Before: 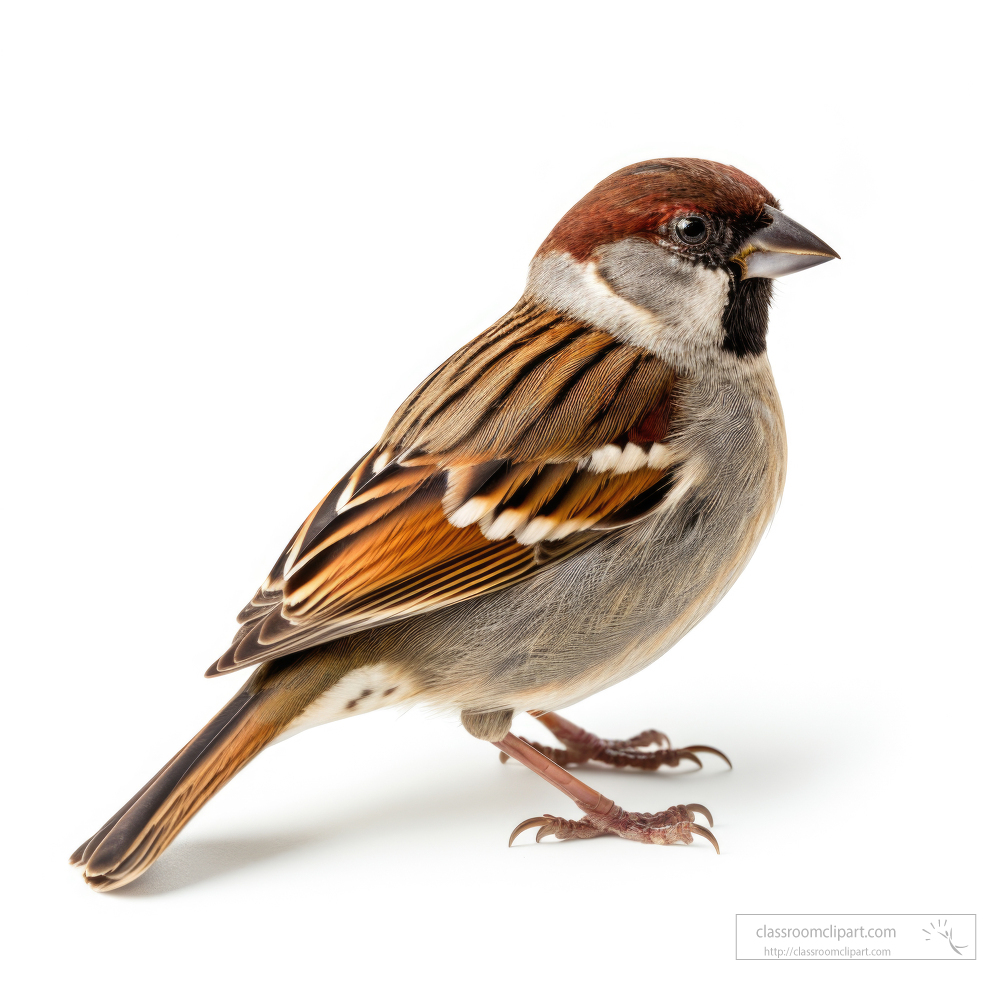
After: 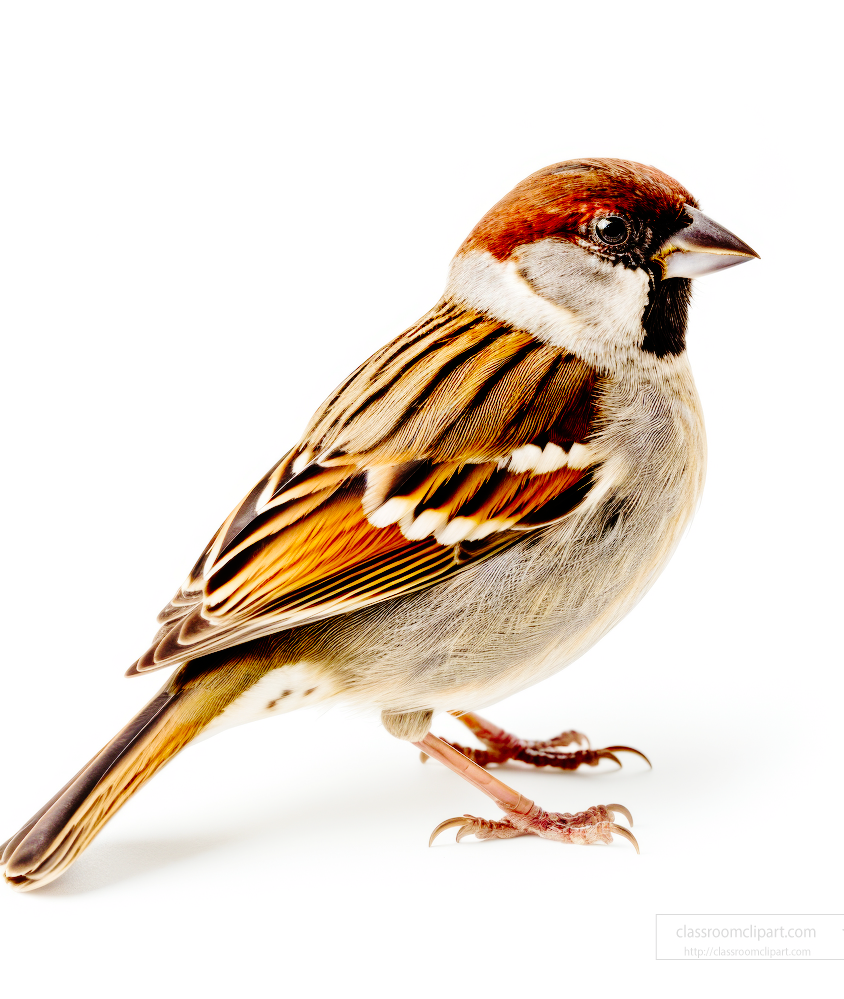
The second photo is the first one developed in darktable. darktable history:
crop: left 8.002%, right 7.515%
velvia: on, module defaults
base curve: curves: ch0 [(0, 0) (0.036, 0.01) (0.123, 0.254) (0.258, 0.504) (0.507, 0.748) (1, 1)], preserve colors none
